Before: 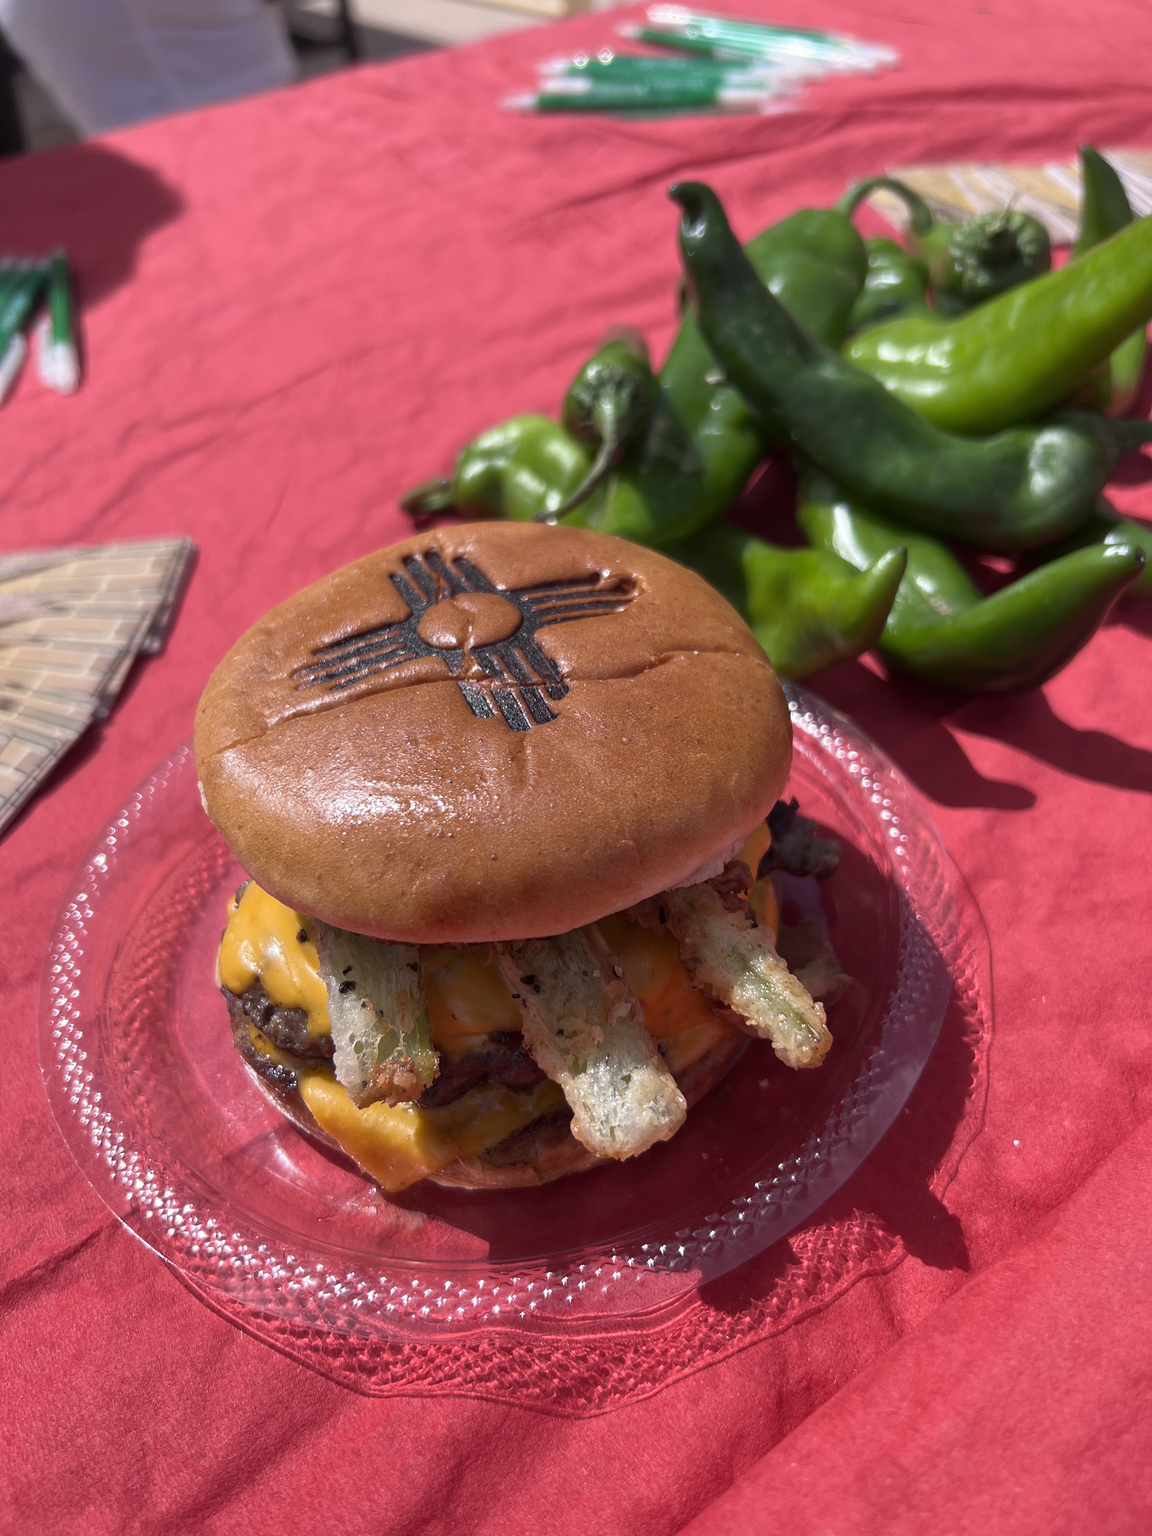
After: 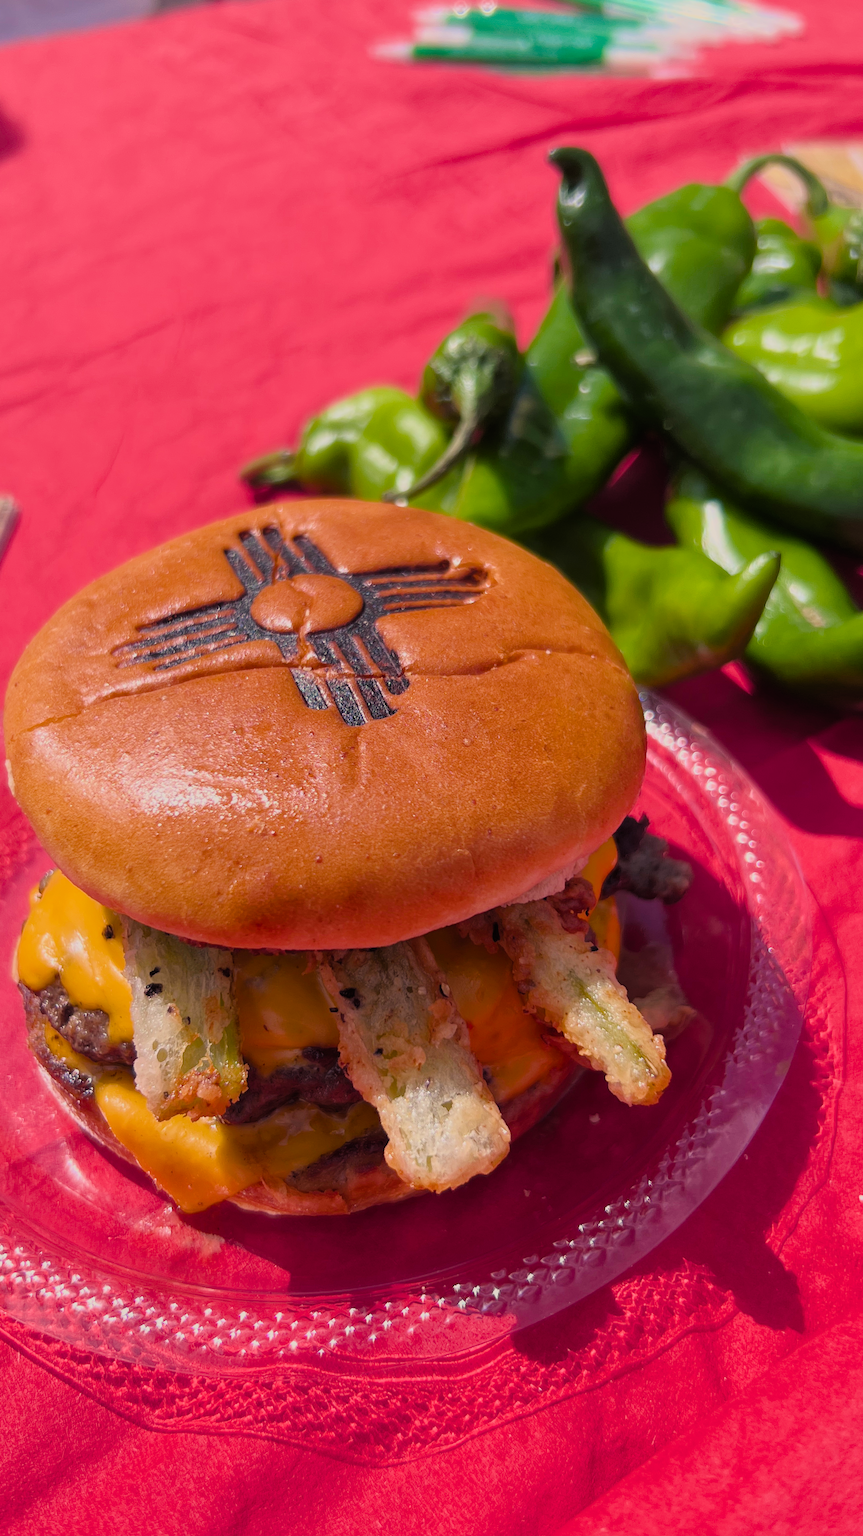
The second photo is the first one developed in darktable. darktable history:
exposure: exposure 0.564 EV, compensate highlight preservation false
crop and rotate: angle -3.27°, left 14.277%, top 0.028%, right 10.766%, bottom 0.028%
color balance rgb: shadows lift › chroma 2%, shadows lift › hue 247.2°, power › chroma 0.3%, power › hue 25.2°, highlights gain › chroma 3%, highlights gain › hue 60°, global offset › luminance 0.75%, perceptual saturation grading › global saturation 20%, perceptual saturation grading › highlights -20%, perceptual saturation grading › shadows 30%, global vibrance 20%
filmic rgb: black relative exposure -6.15 EV, white relative exposure 6.96 EV, hardness 2.23, color science v6 (2022)
